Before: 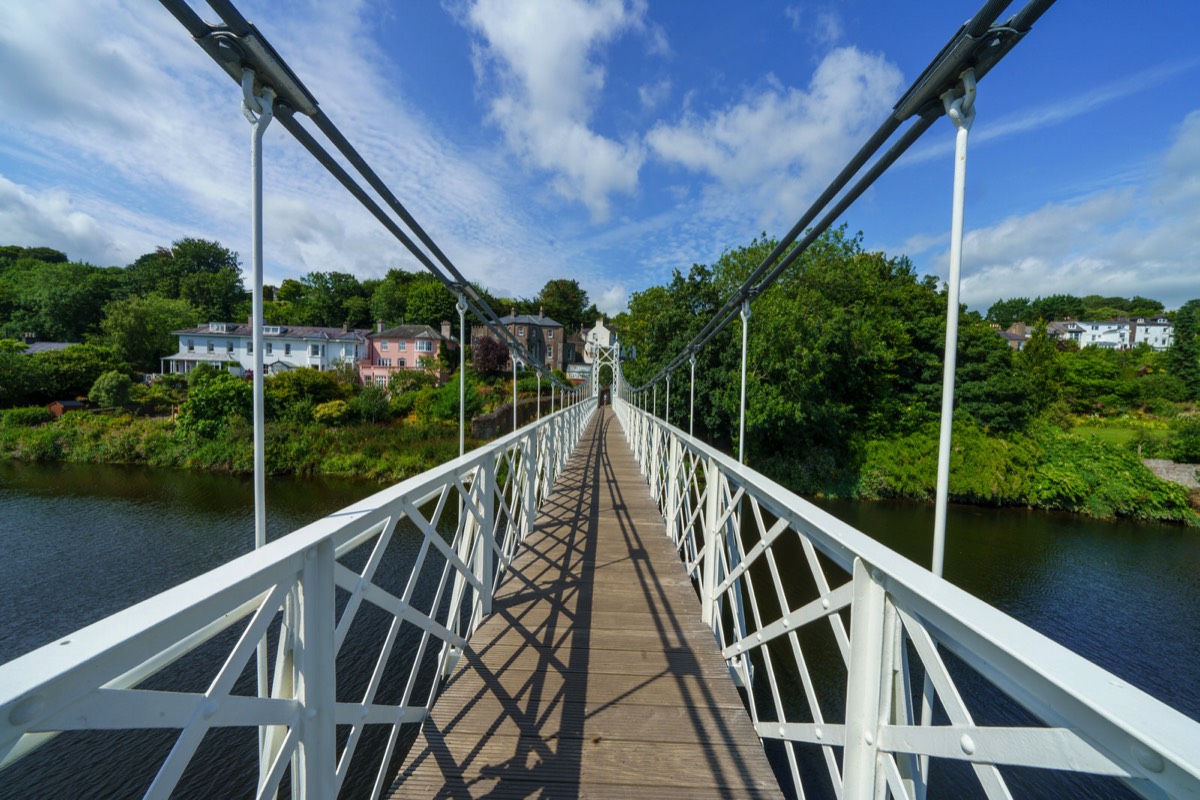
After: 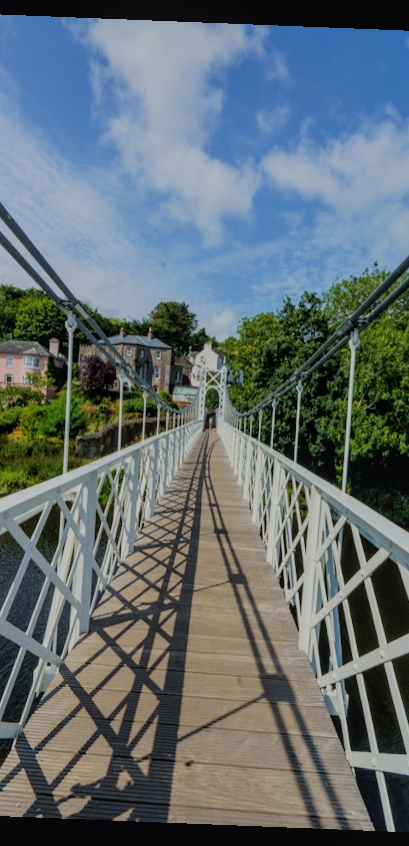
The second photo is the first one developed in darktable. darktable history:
filmic rgb: black relative exposure -6.15 EV, white relative exposure 6.96 EV, hardness 2.23, color science v6 (2022)
crop: left 33.36%, right 33.36%
local contrast: detail 110%
rotate and perspective: rotation 2.27°, automatic cropping off
